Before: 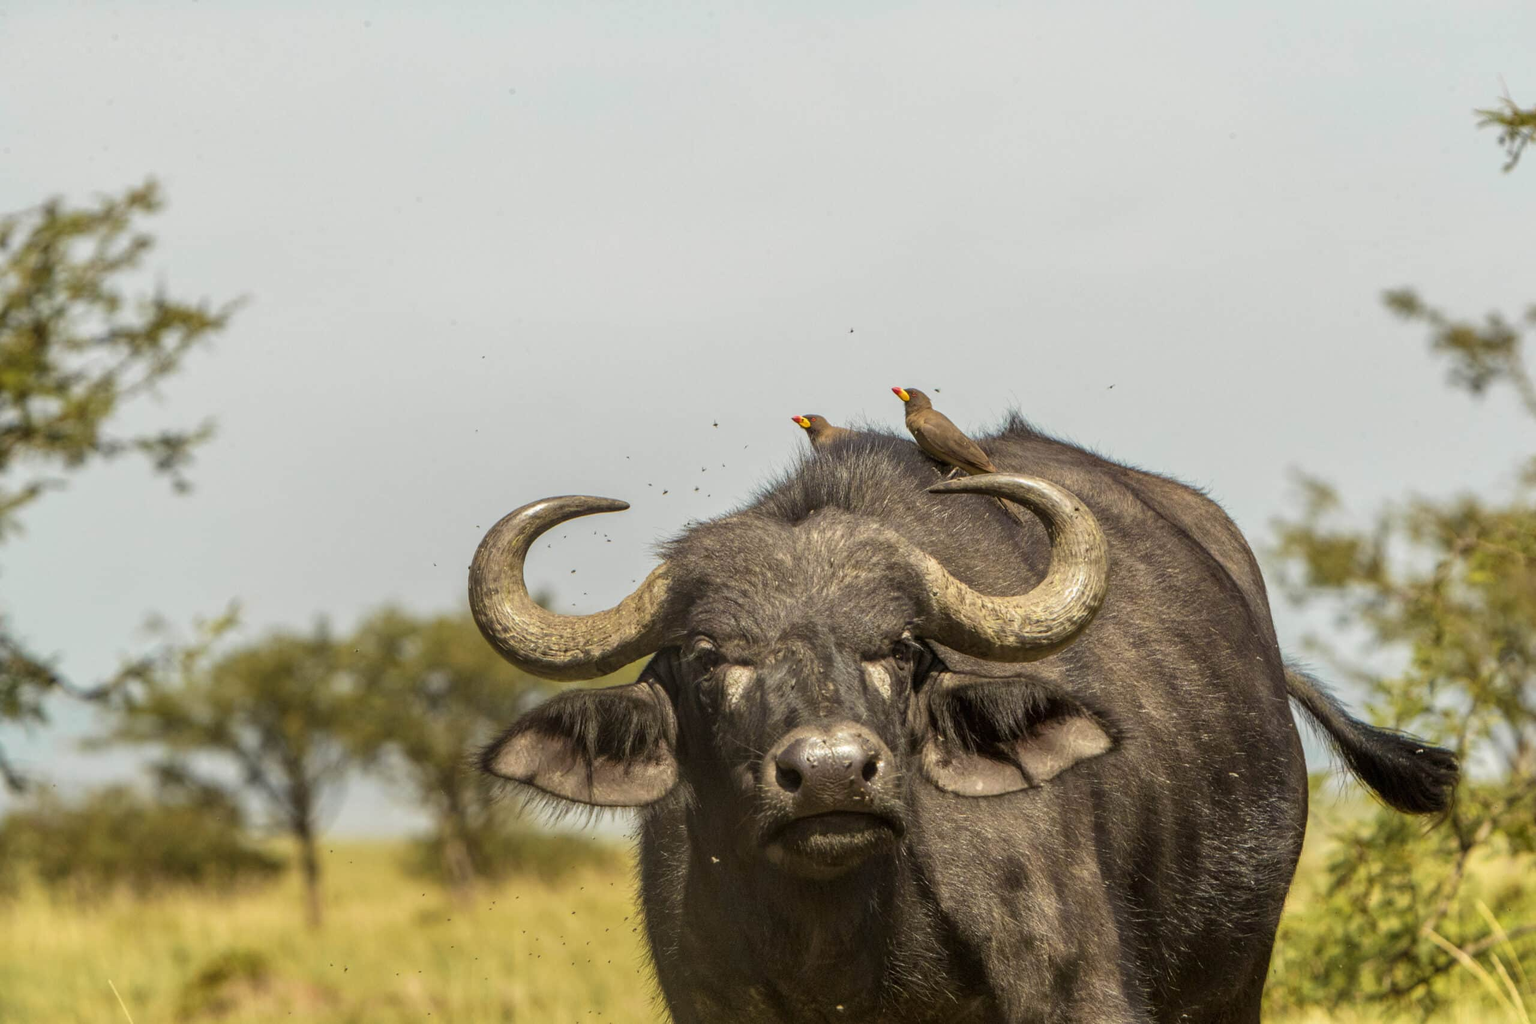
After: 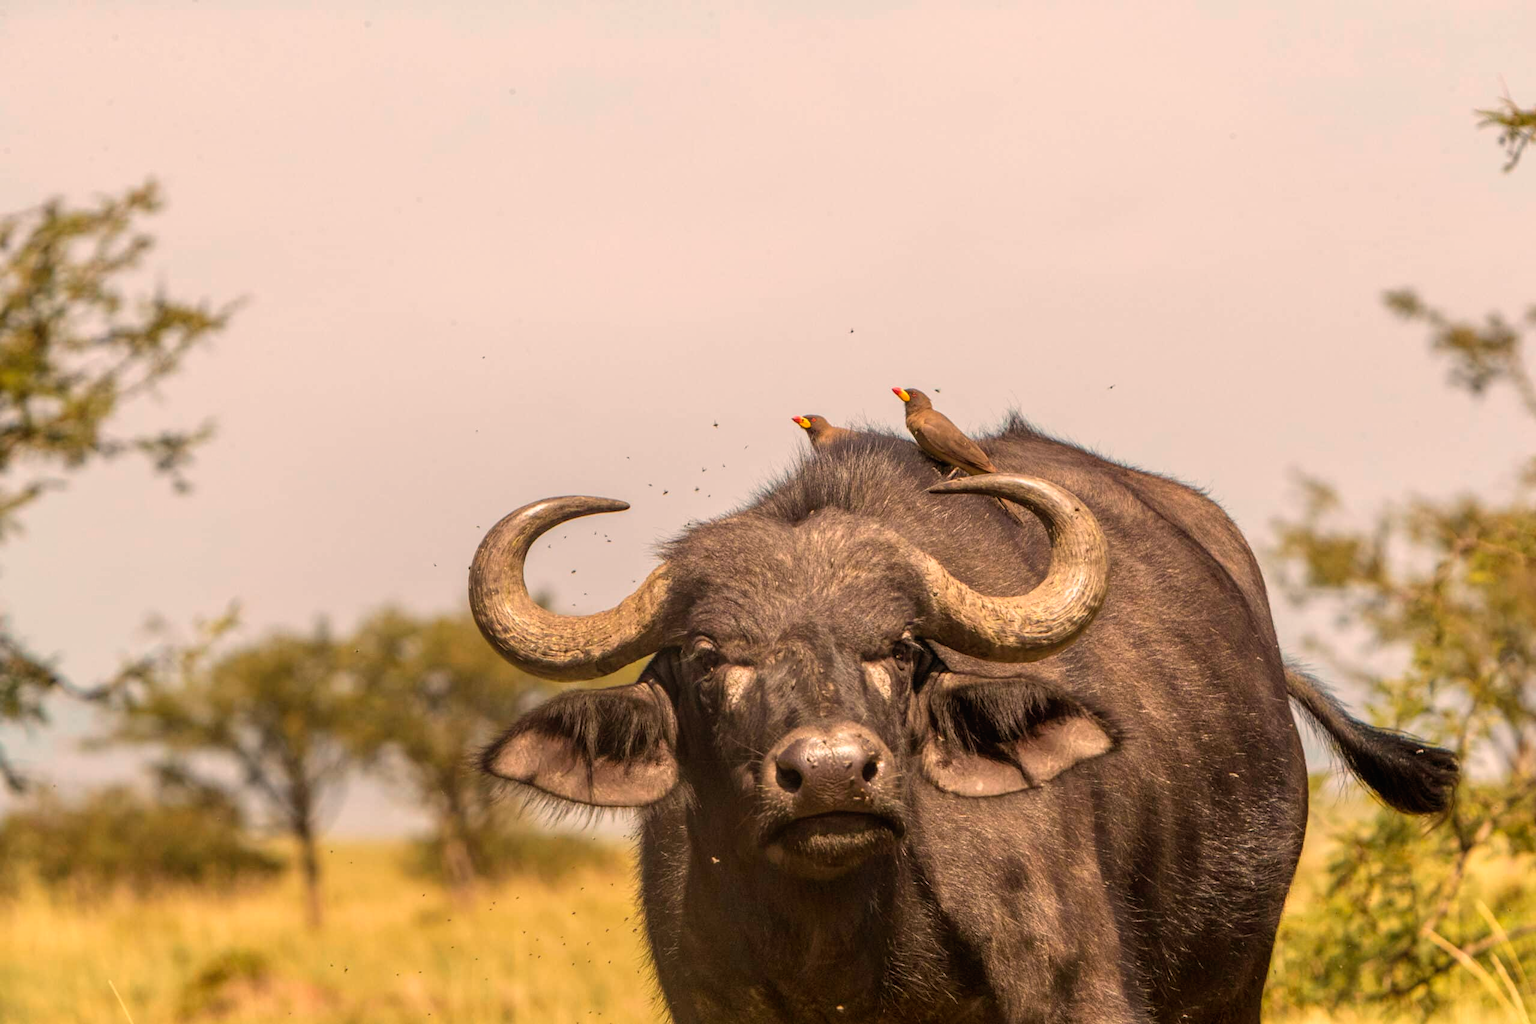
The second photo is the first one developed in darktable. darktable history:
local contrast: mode bilateral grid, contrast 100, coarseness 100, detail 91%, midtone range 0.2
white balance: red 1.127, blue 0.943
